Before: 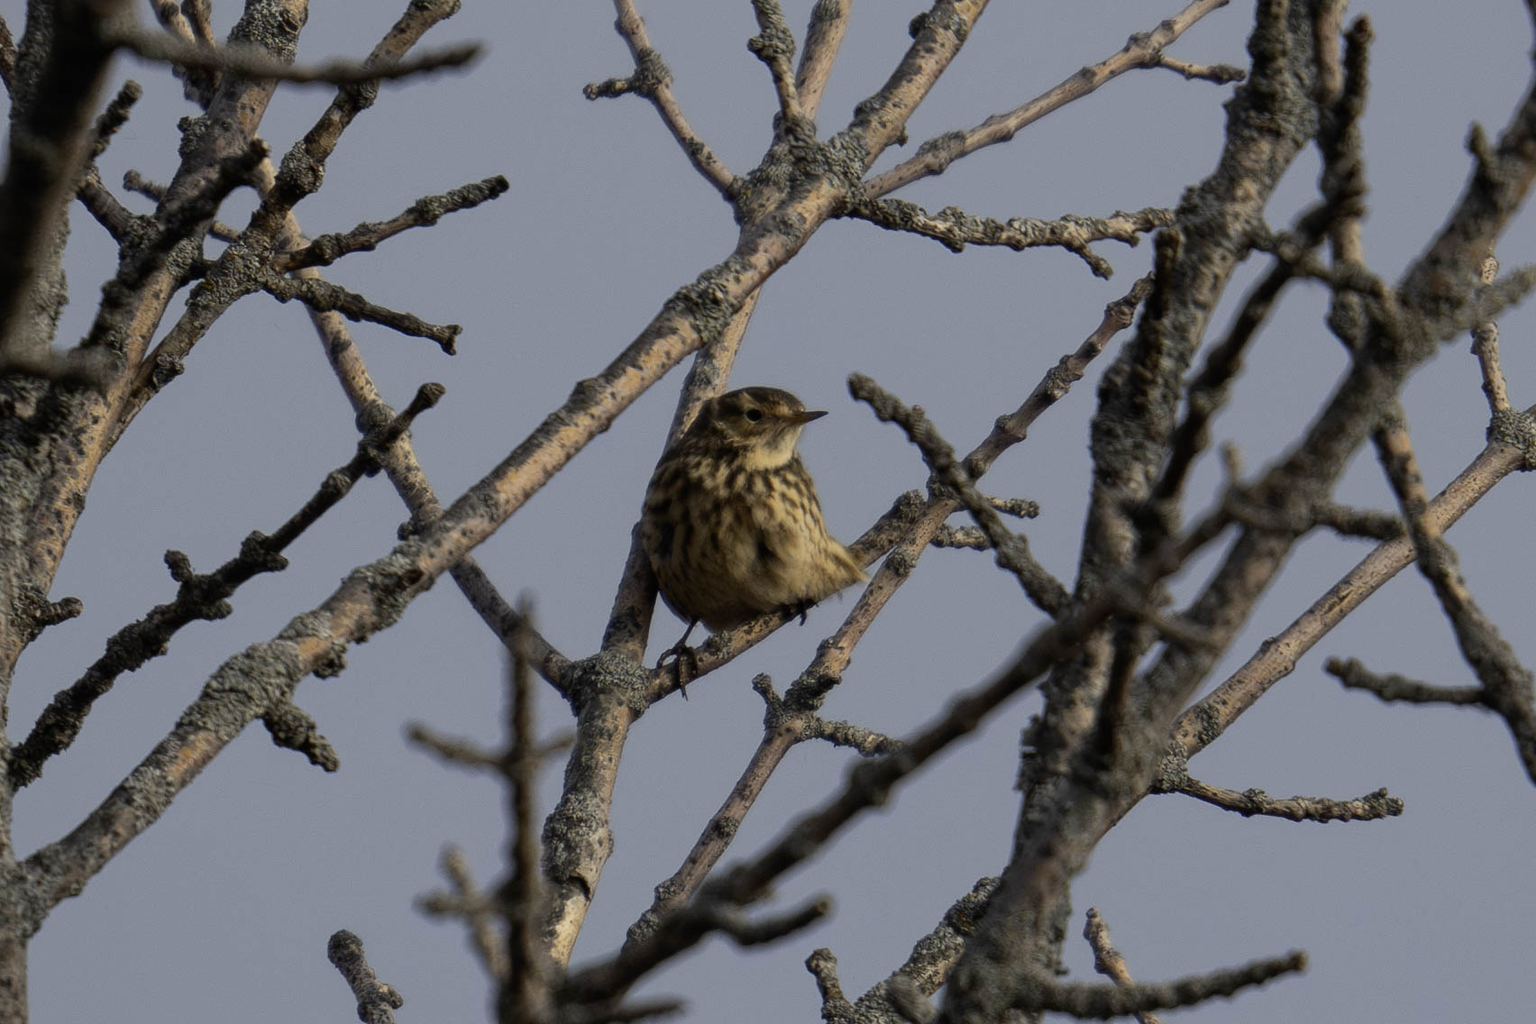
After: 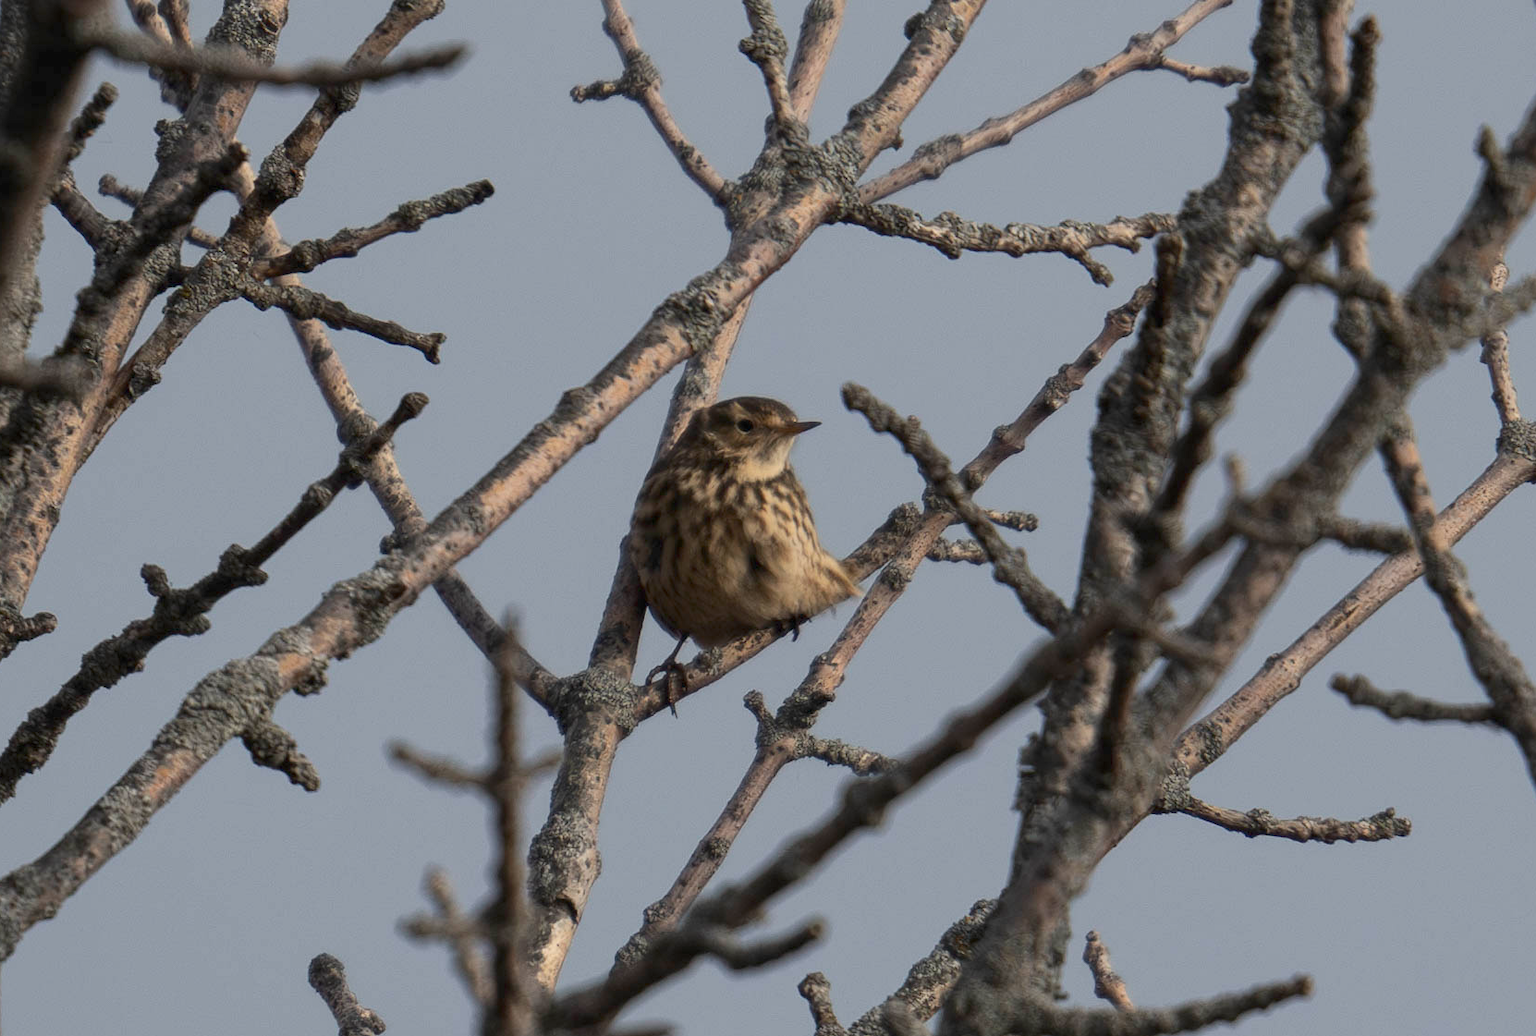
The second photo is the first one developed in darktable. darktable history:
crop and rotate: left 1.774%, right 0.633%, bottom 1.28%
contrast brightness saturation: contrast 0.11, saturation -0.17
